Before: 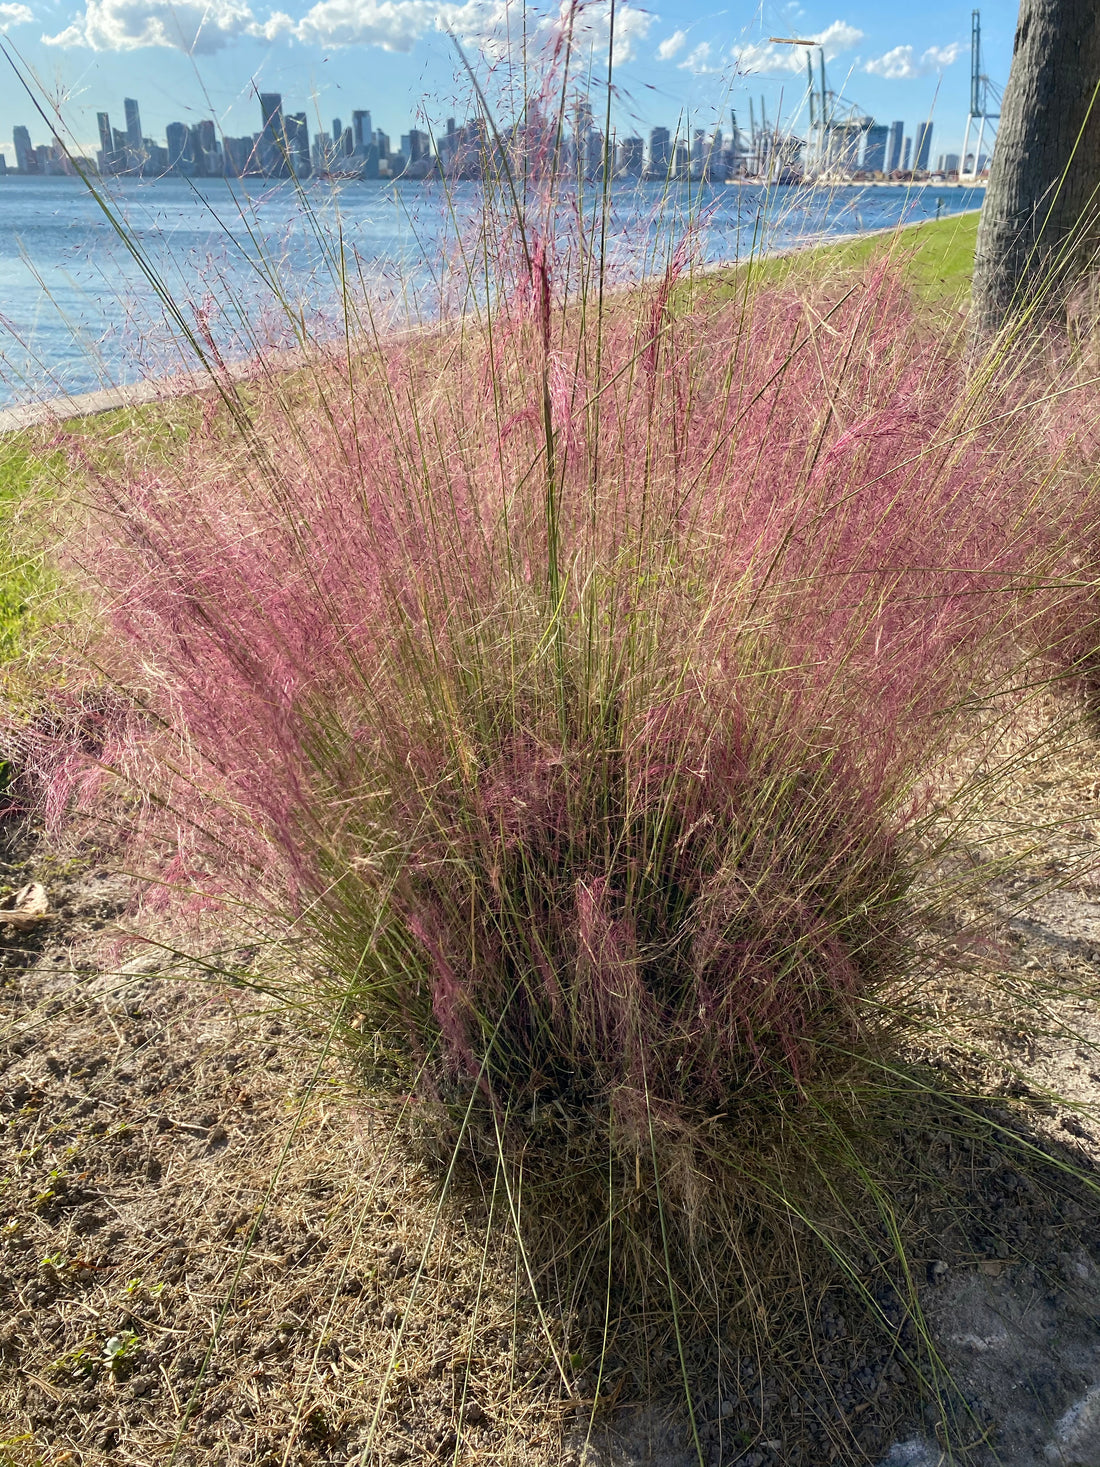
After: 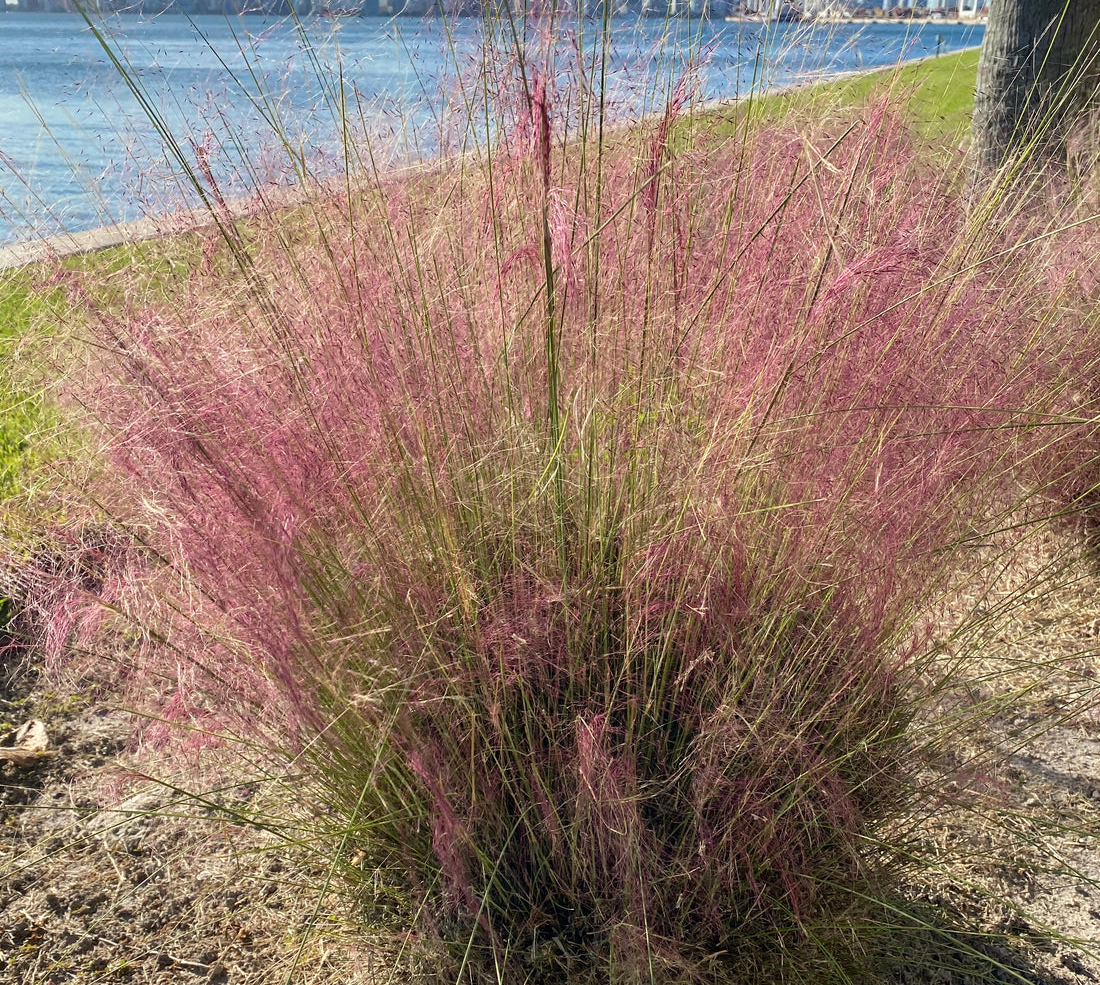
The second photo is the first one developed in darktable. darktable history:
crop: top 11.16%, bottom 21.675%
